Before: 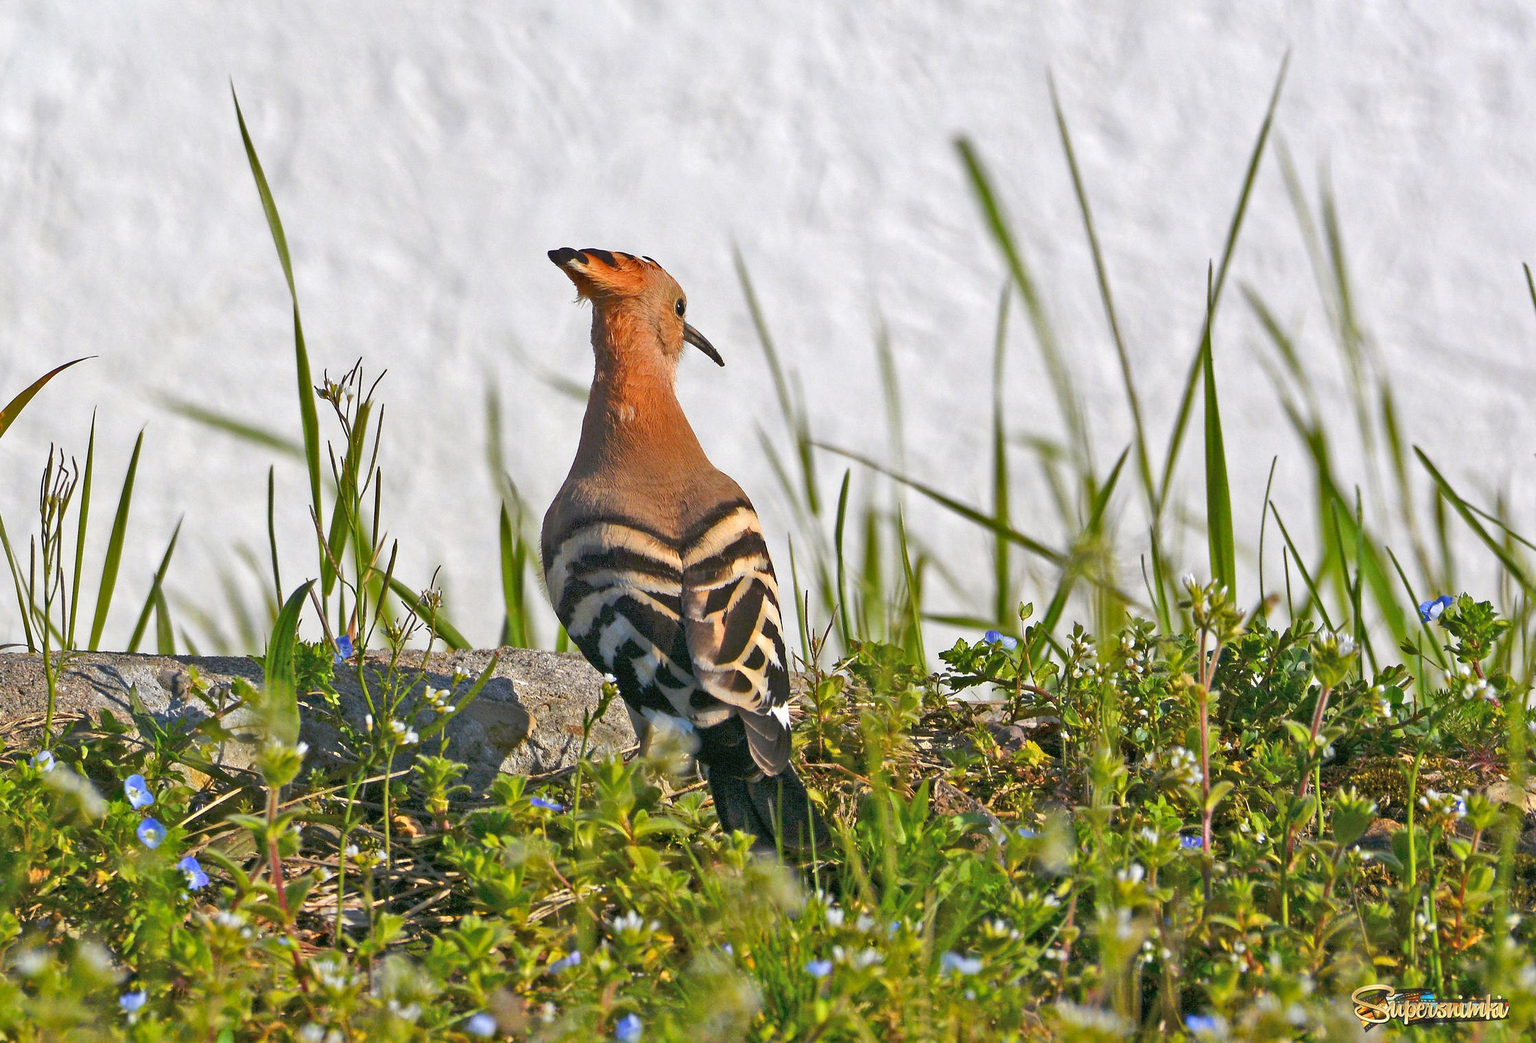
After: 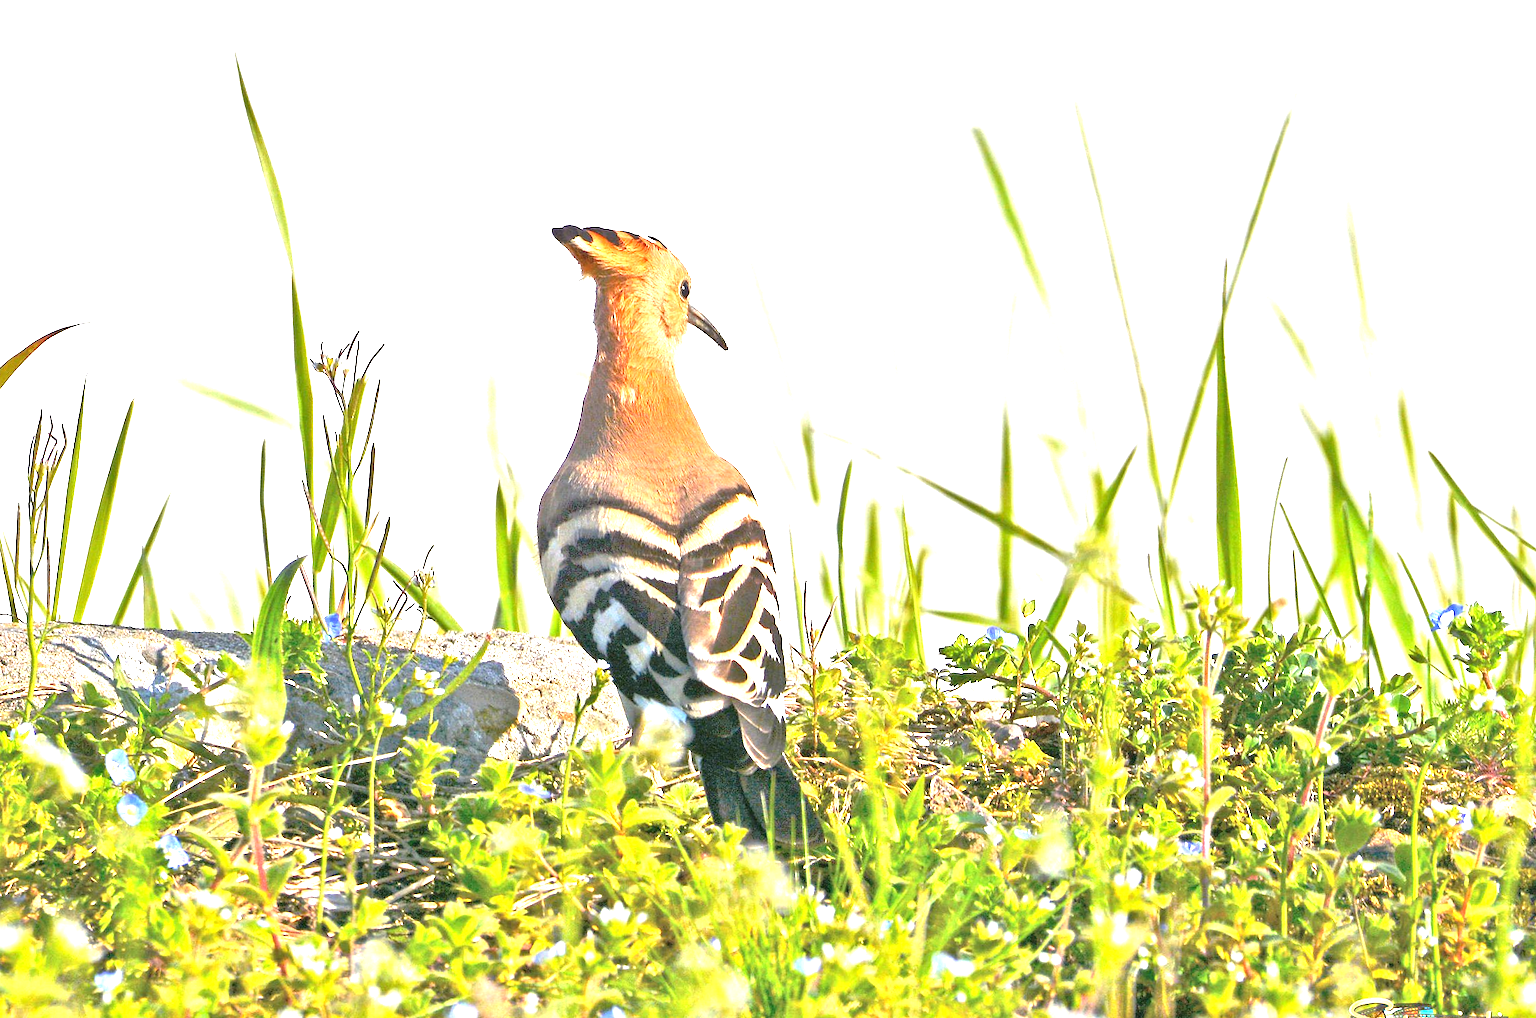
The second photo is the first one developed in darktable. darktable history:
exposure: black level correction 0, exposure 2 EV, compensate highlight preservation false
rotate and perspective: rotation 1.57°, crop left 0.018, crop right 0.982, crop top 0.039, crop bottom 0.961
